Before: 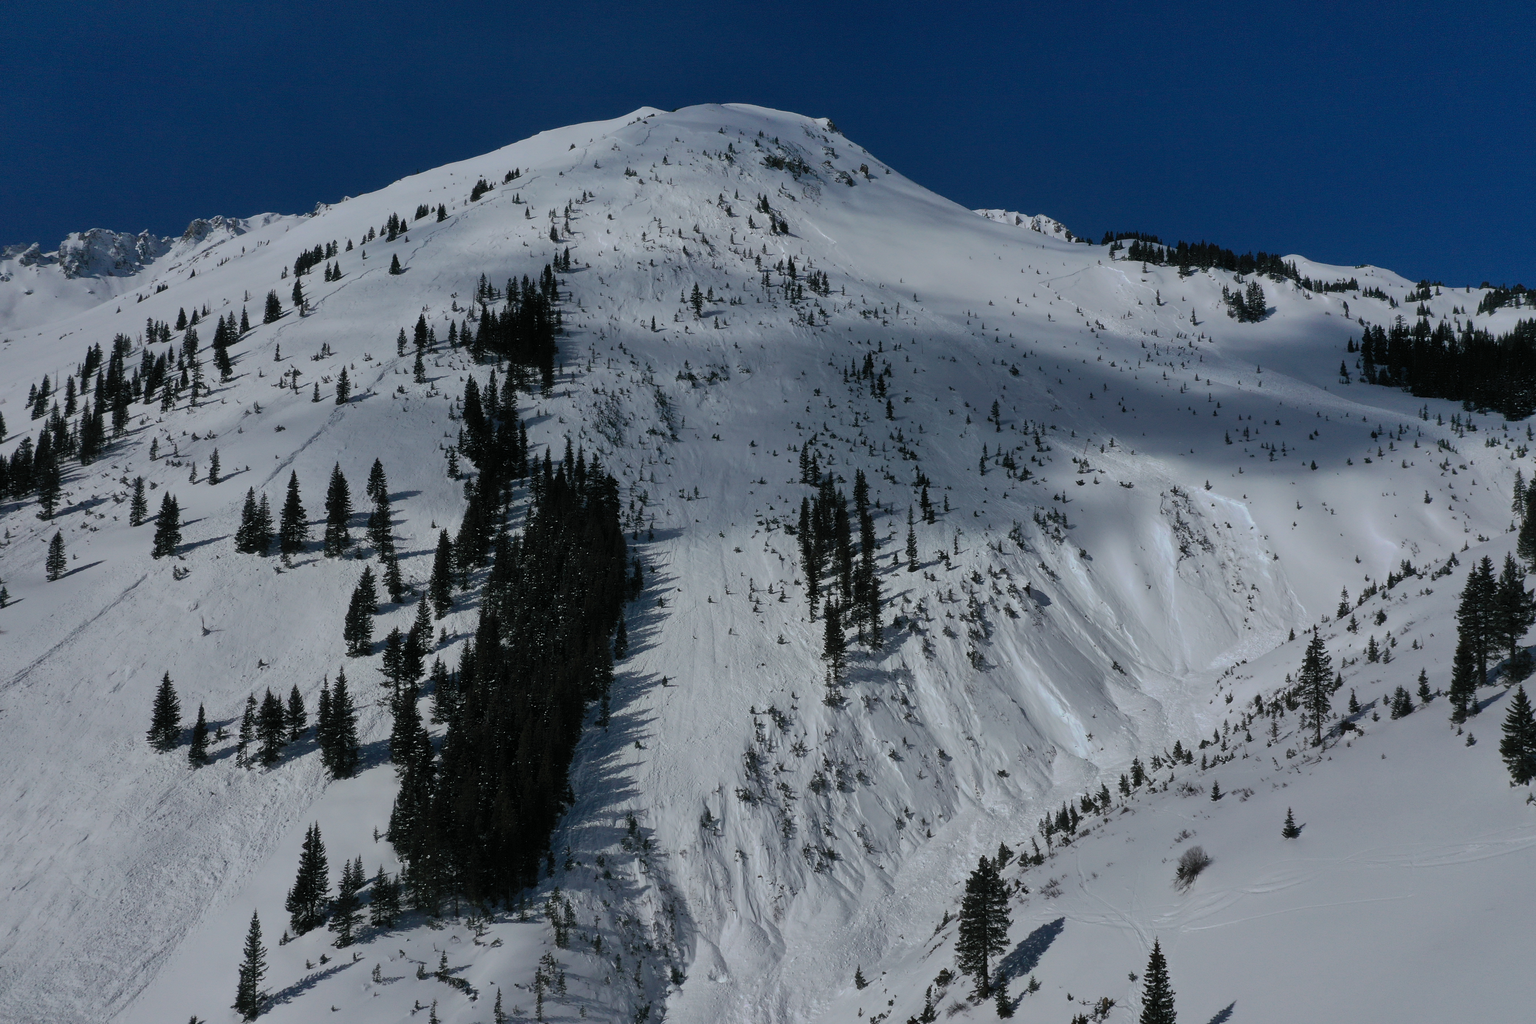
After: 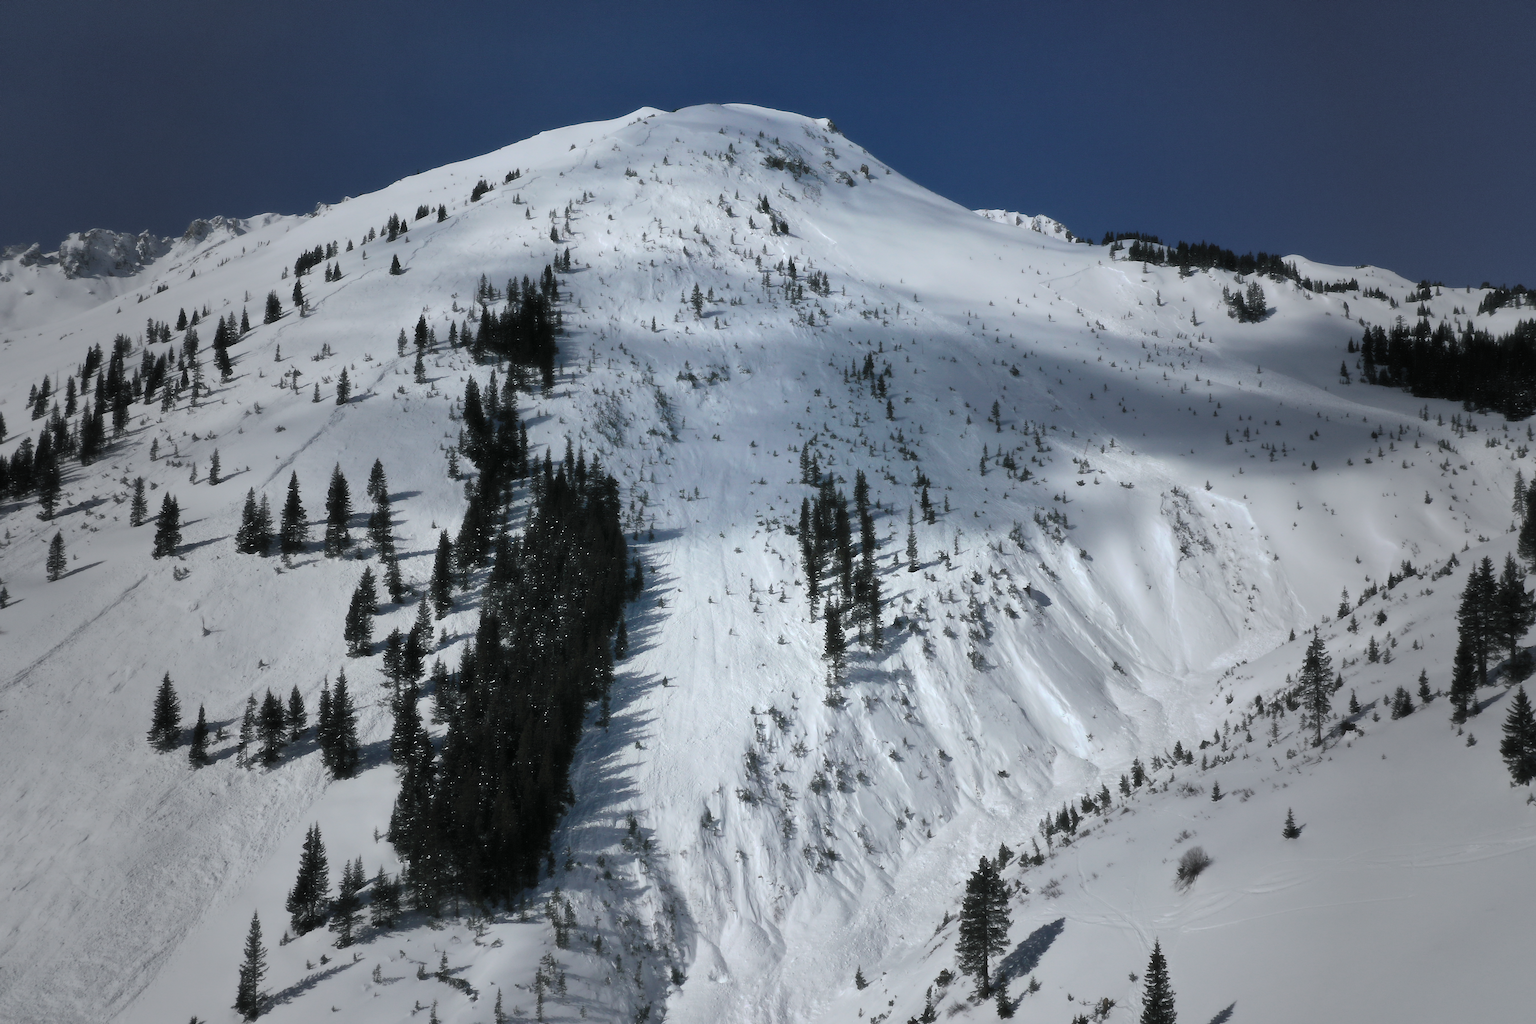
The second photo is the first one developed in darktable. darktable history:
contrast equalizer: y [[0.5, 0.5, 0.5, 0.539, 0.64, 0.611], [0.5 ×6], [0.5 ×6], [0 ×6], [0 ×6]], mix -0.995
exposure: exposure 1.001 EV, compensate highlight preservation false
sharpen: radius 1.845, amount 0.394, threshold 1.534
haze removal: strength -0.092
vignetting: fall-off start 16.76%, fall-off radius 101.21%, width/height ratio 0.72
